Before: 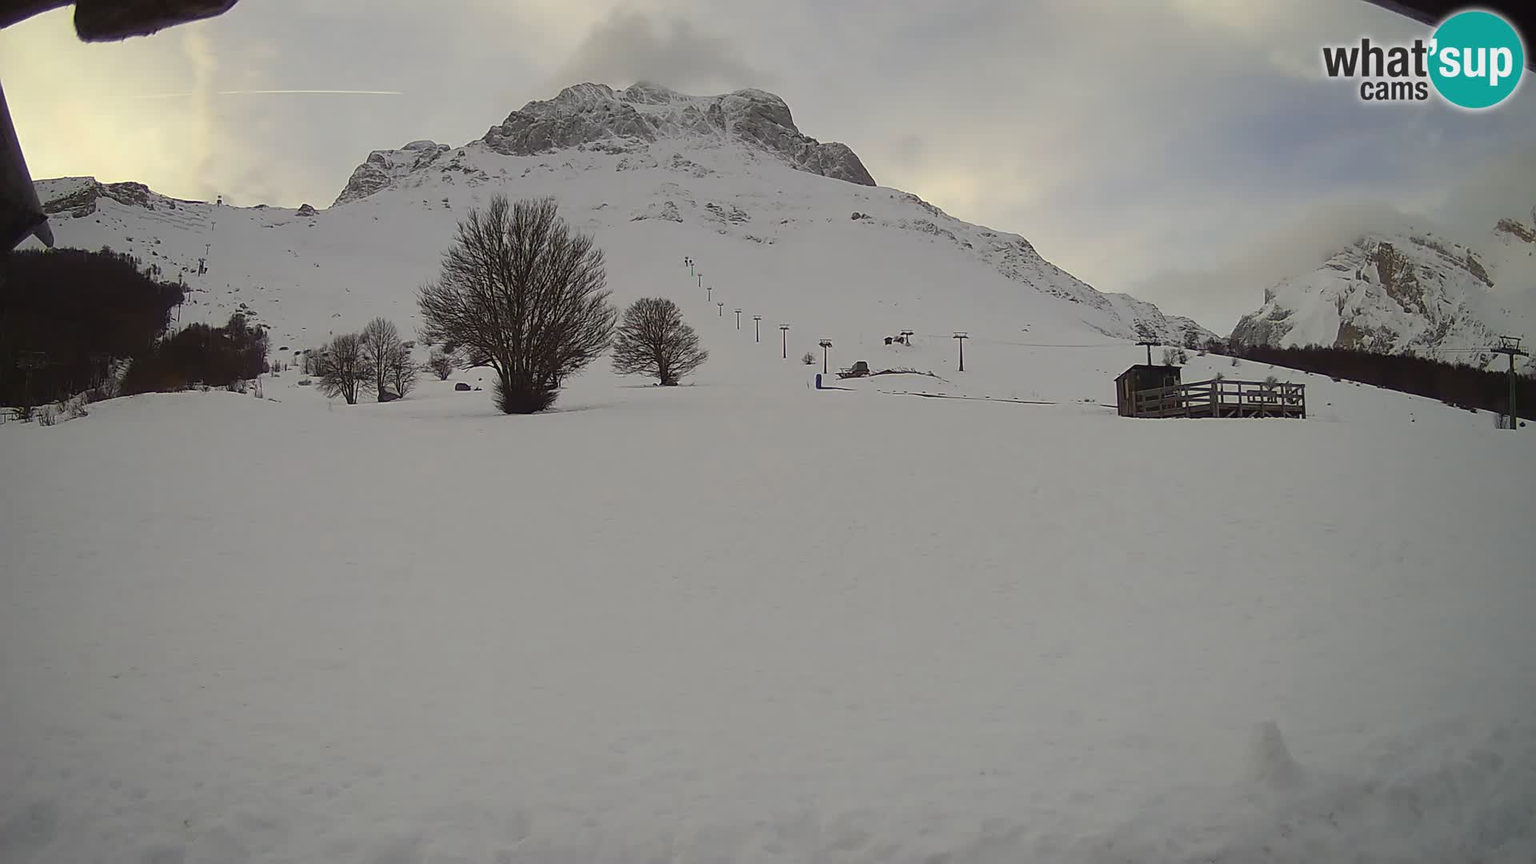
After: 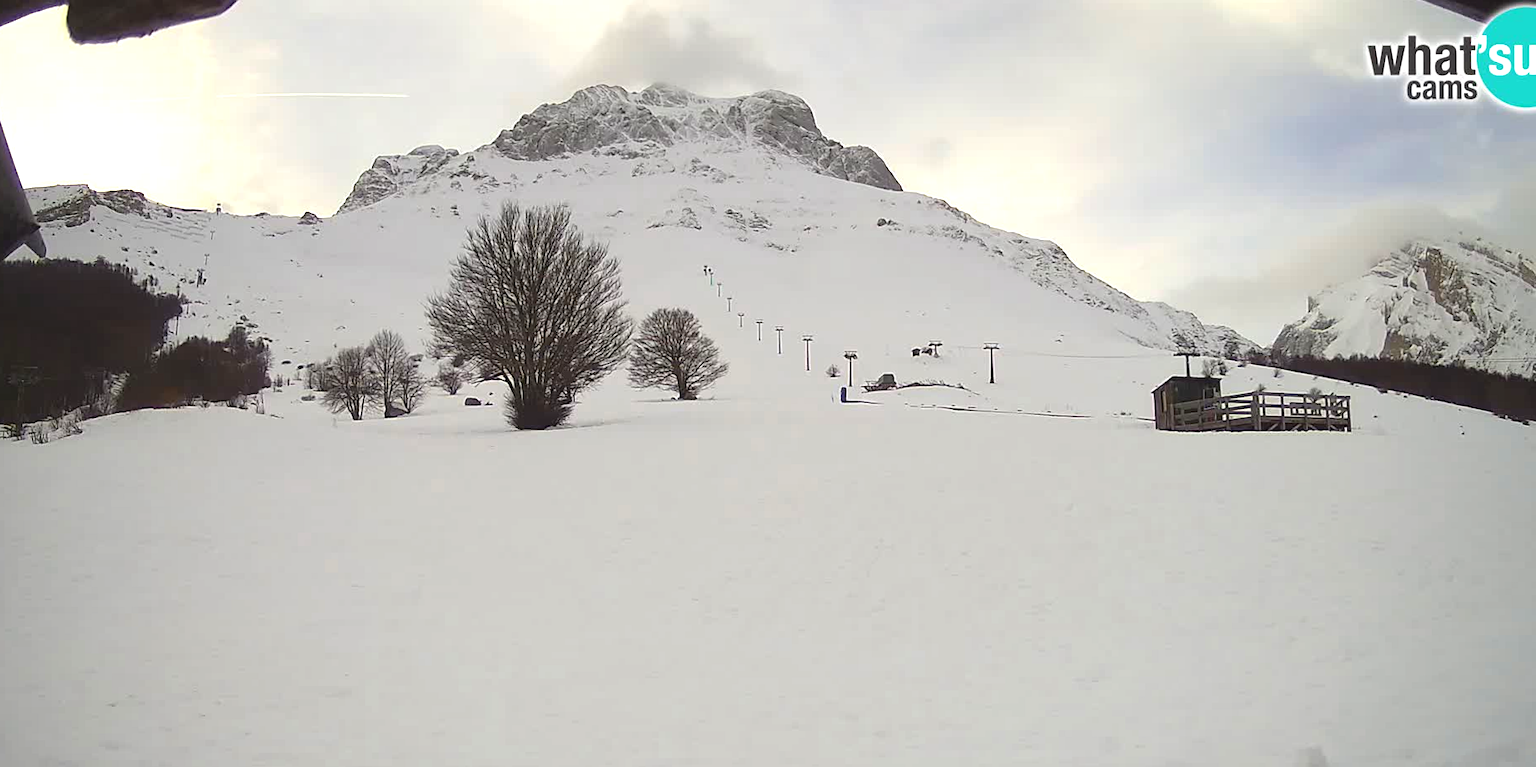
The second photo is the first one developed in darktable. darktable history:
exposure: black level correction 0, exposure 1 EV, compensate exposure bias true, compensate highlight preservation false
crop and rotate: angle 0.2°, left 0.275%, right 3.127%, bottom 14.18%
